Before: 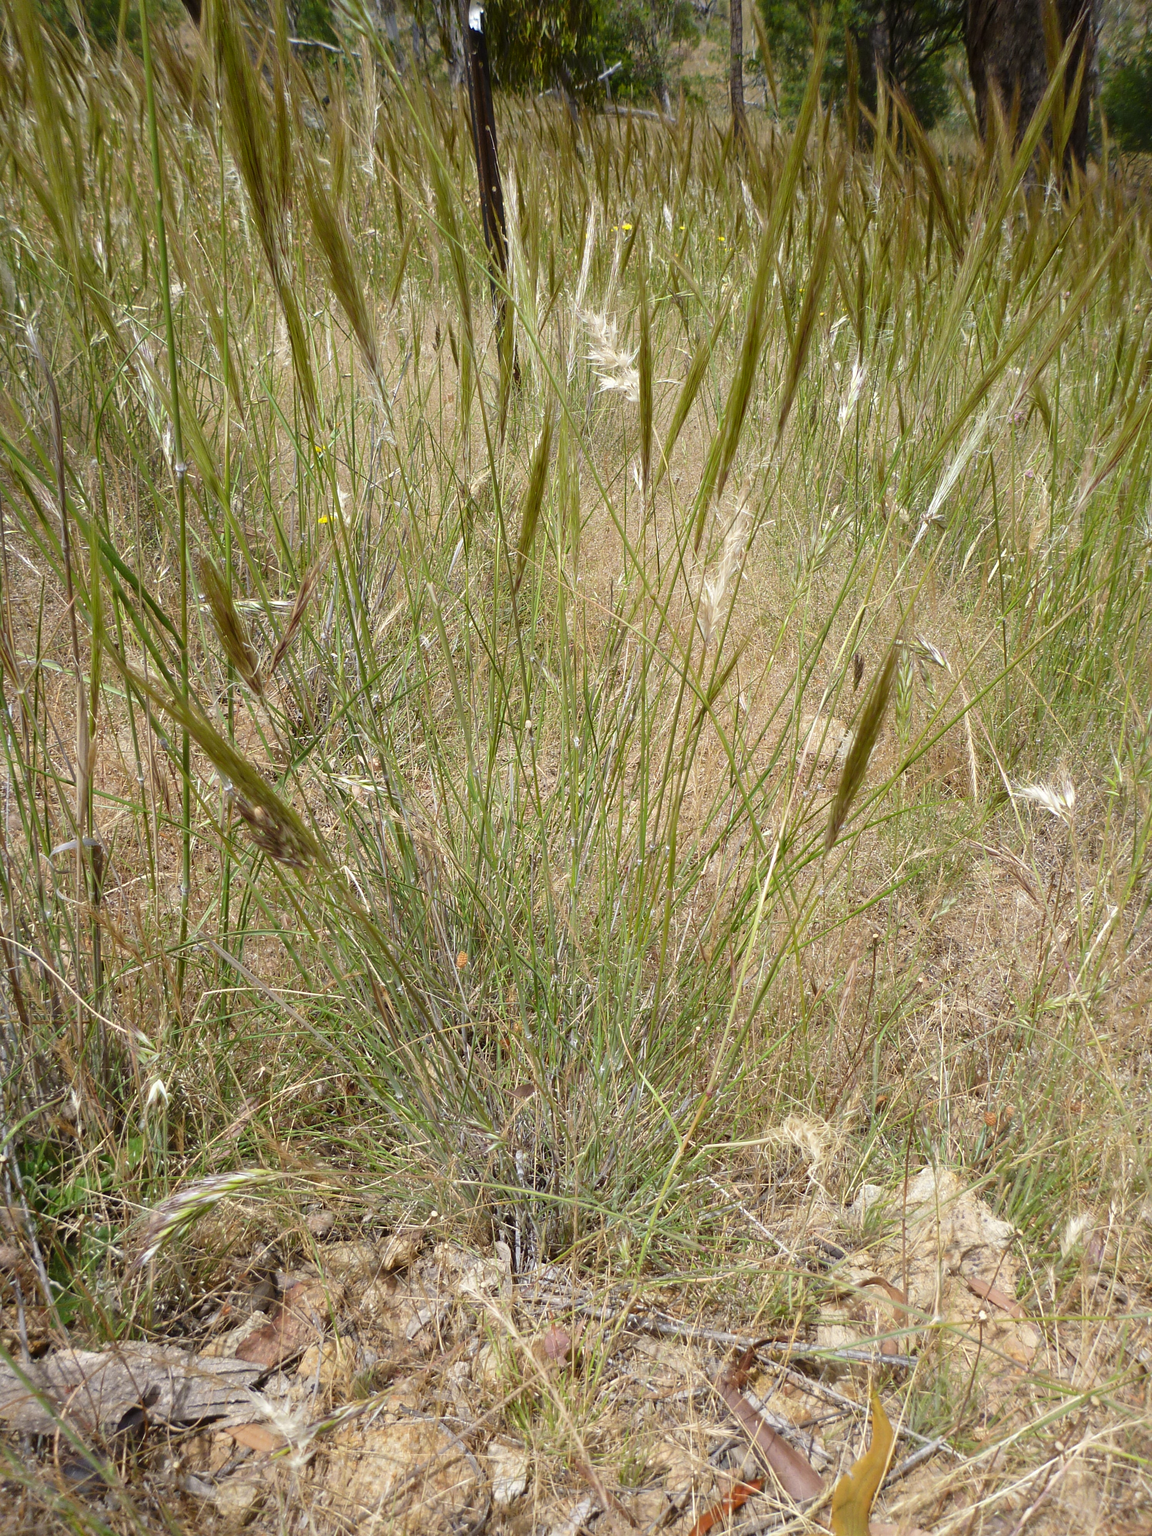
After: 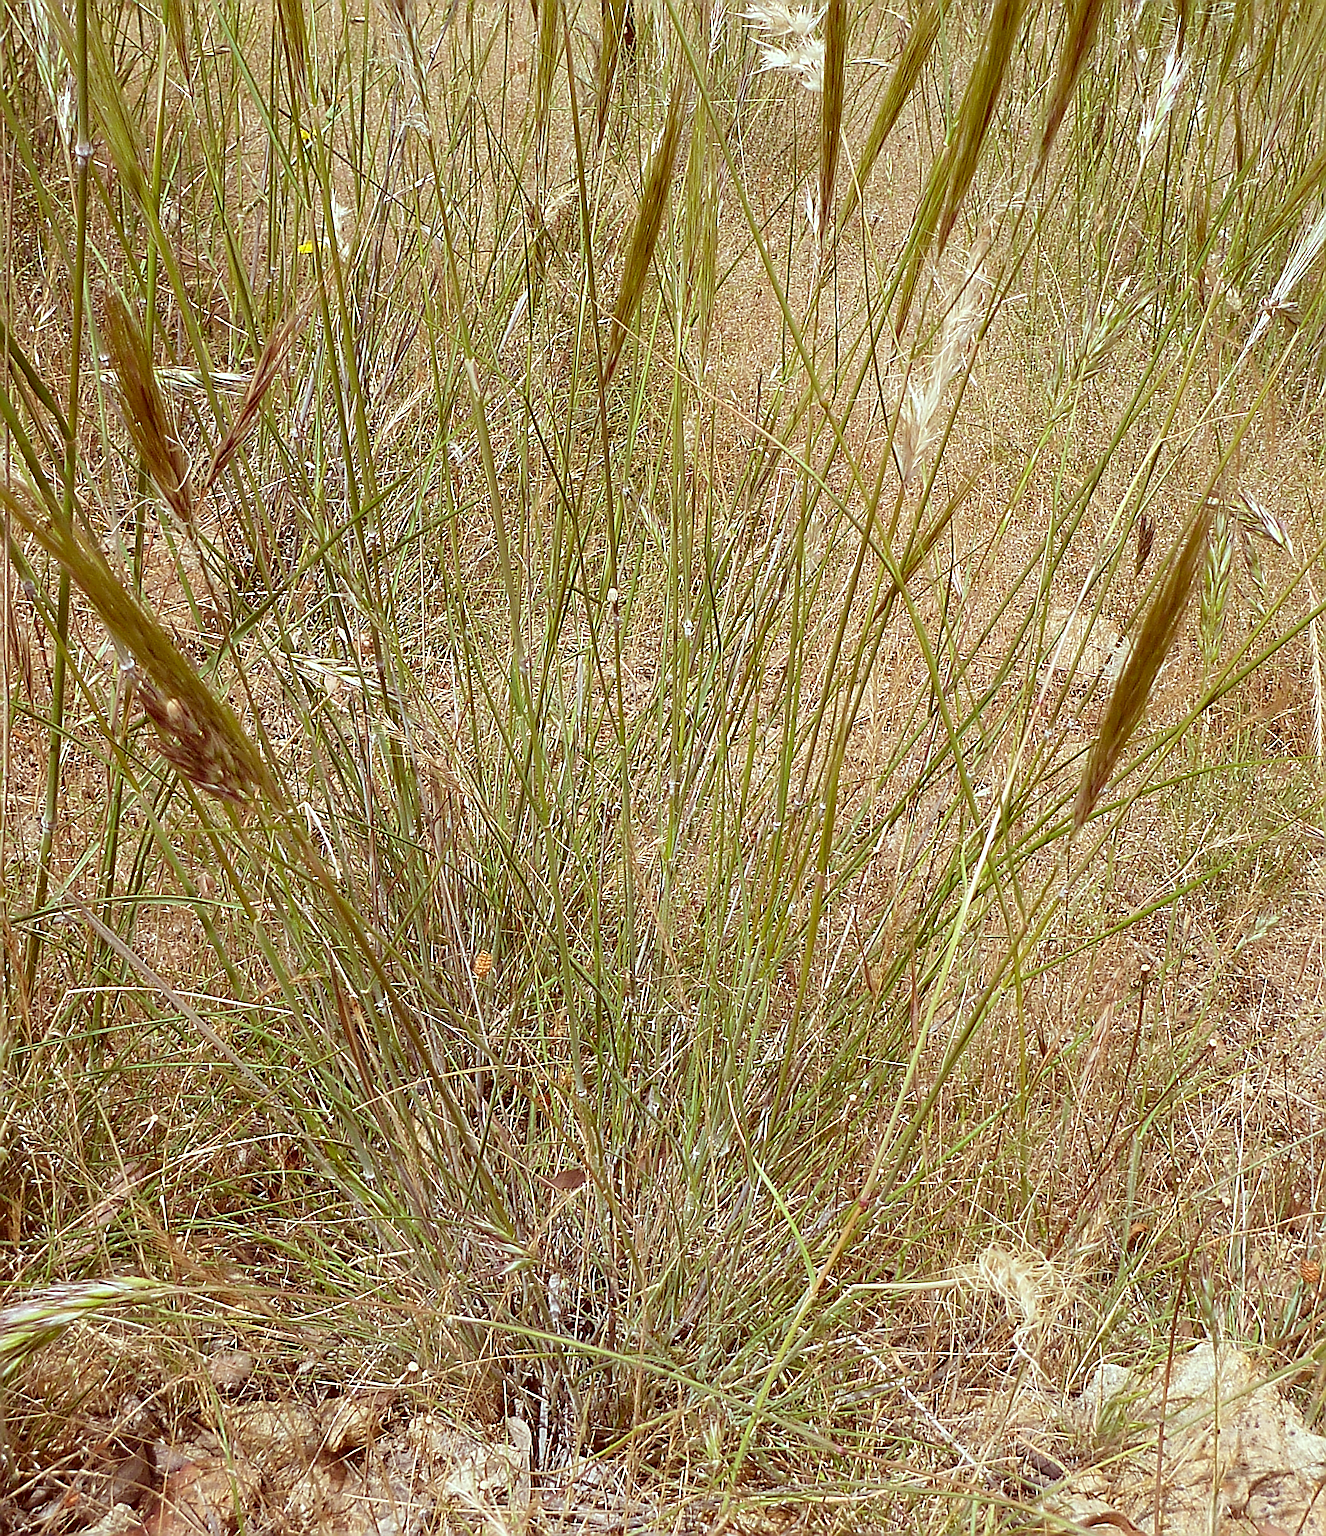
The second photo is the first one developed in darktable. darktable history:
crop and rotate: angle -3.63°, left 9.845%, top 20.532%, right 12.225%, bottom 11.769%
color correction: highlights a* -7.18, highlights b* -0.161, shadows a* 20.6, shadows b* 12.08
sharpen: amount 1.863
